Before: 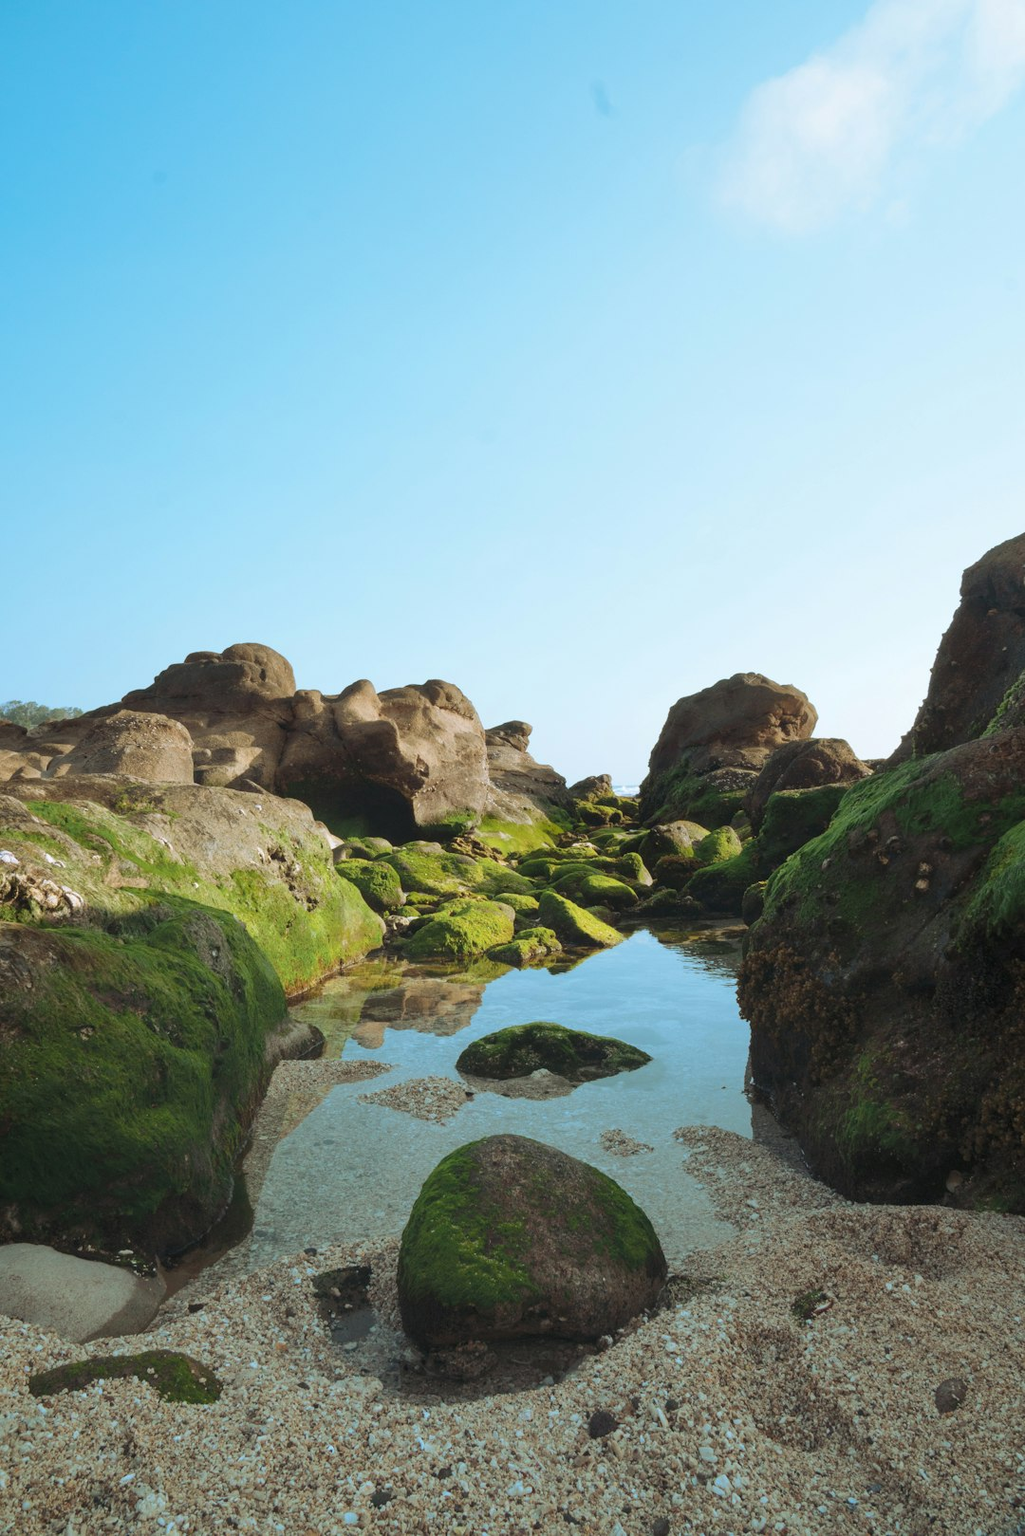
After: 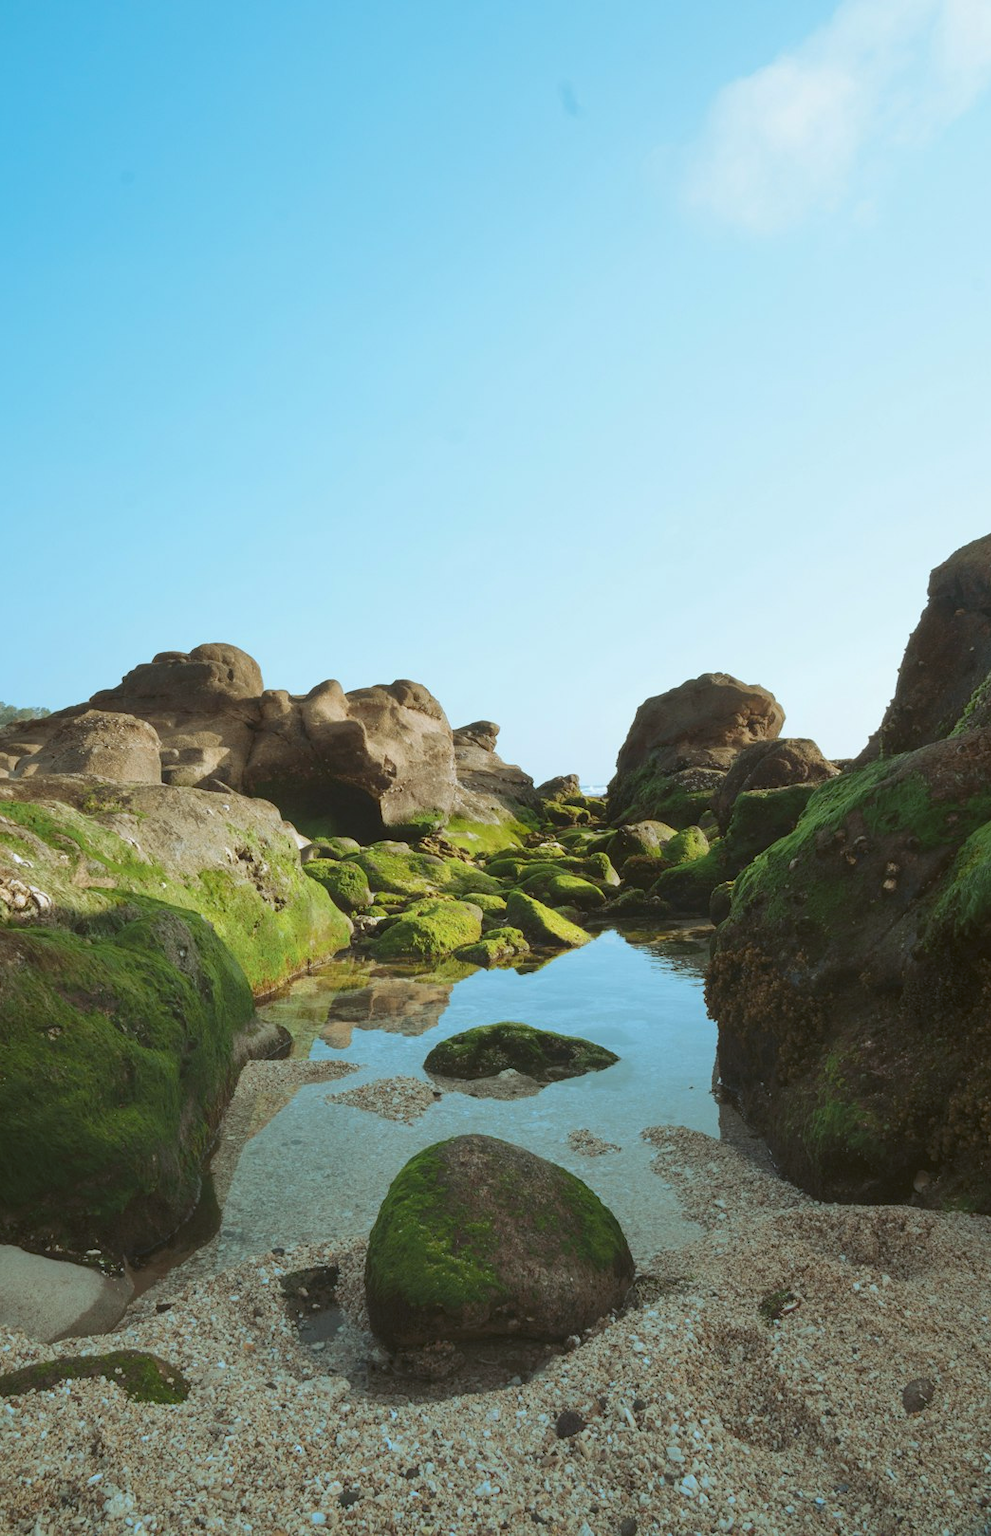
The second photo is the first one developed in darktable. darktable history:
color balance: lift [1.004, 1.002, 1.002, 0.998], gamma [1, 1.007, 1.002, 0.993], gain [1, 0.977, 1.013, 1.023], contrast -3.64%
crop and rotate: left 3.238%
